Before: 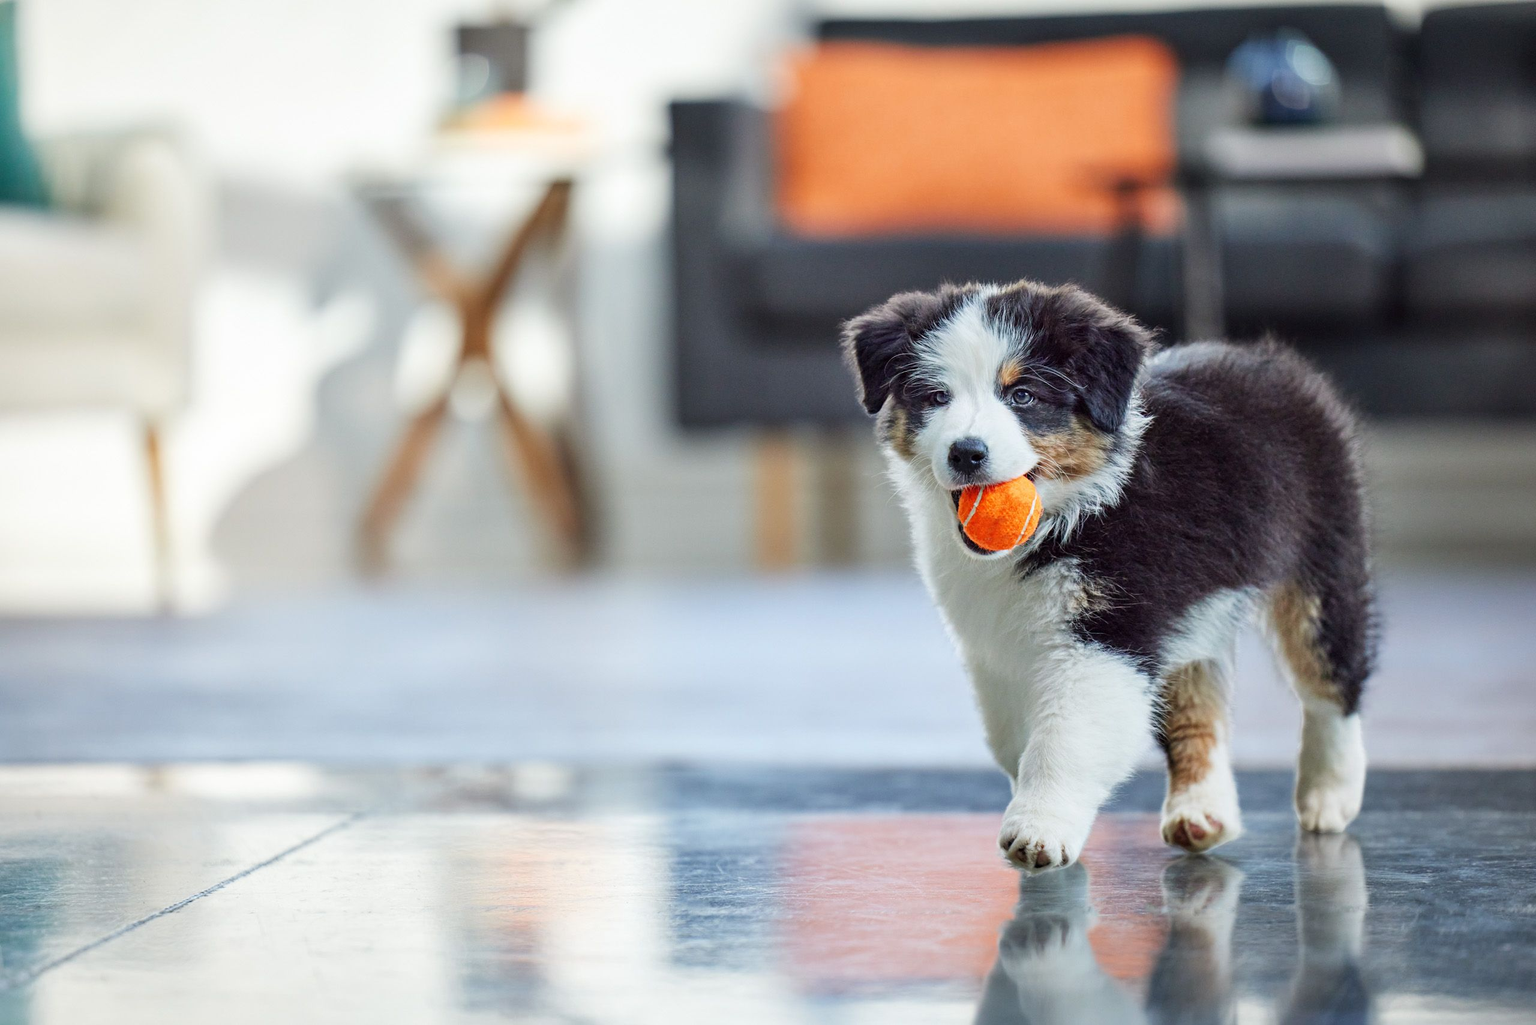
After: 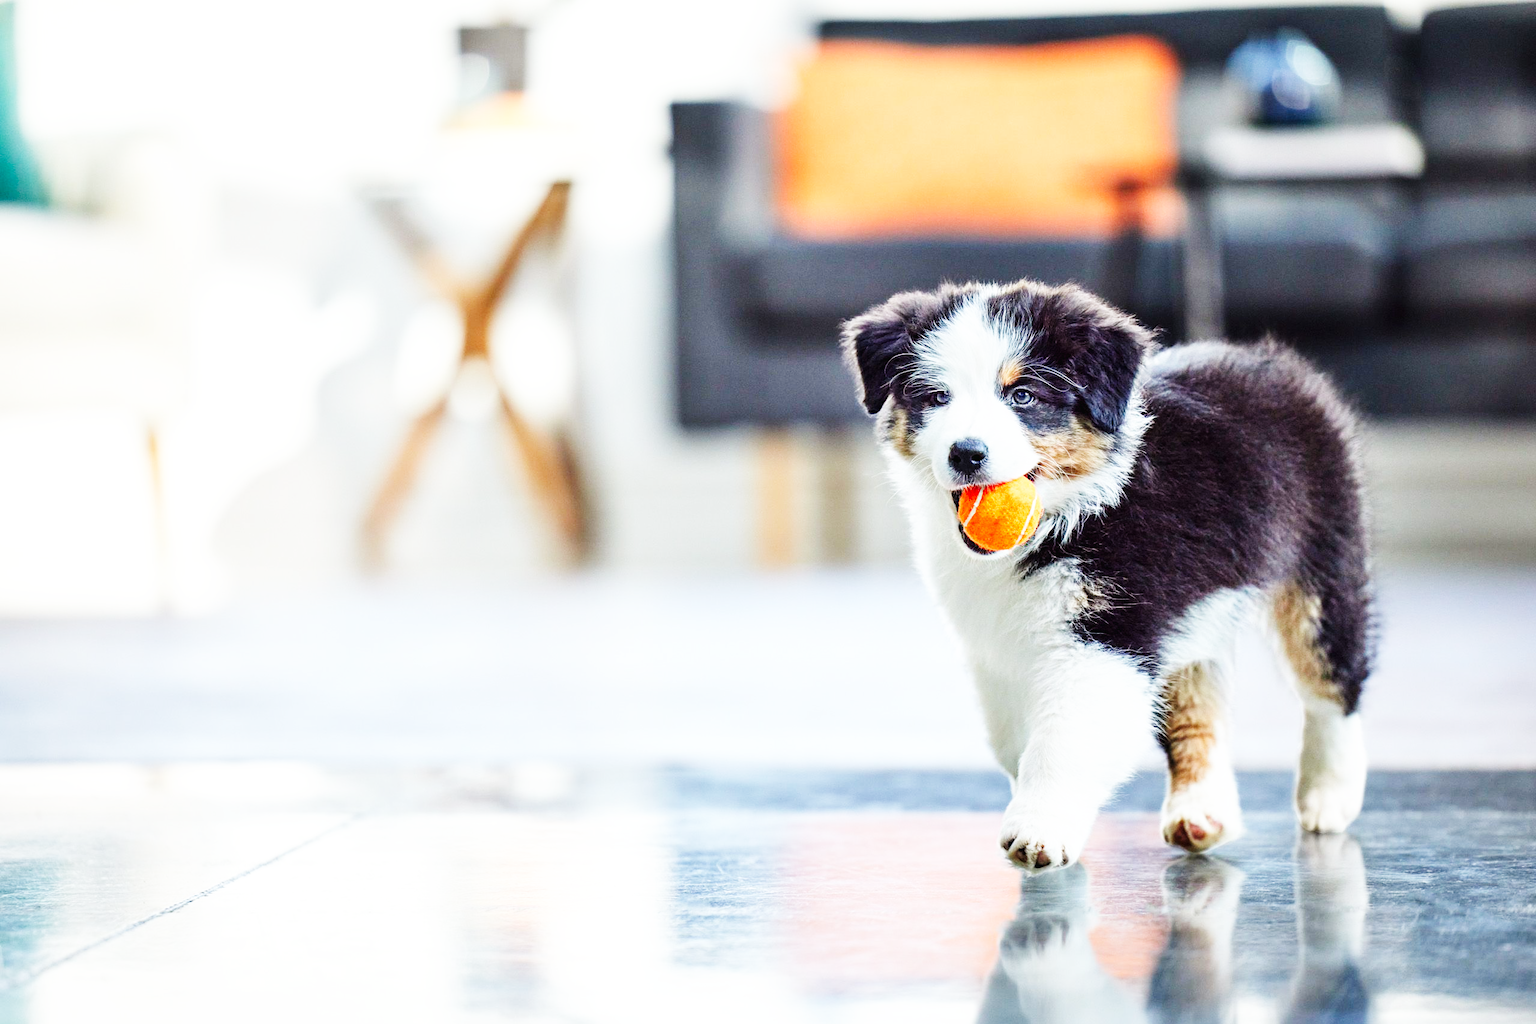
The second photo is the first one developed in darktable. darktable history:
base curve: curves: ch0 [(0, 0.003) (0.001, 0.002) (0.006, 0.004) (0.02, 0.022) (0.048, 0.086) (0.094, 0.234) (0.162, 0.431) (0.258, 0.629) (0.385, 0.8) (0.548, 0.918) (0.751, 0.988) (1, 1)], exposure shift 0.01, preserve colors none
